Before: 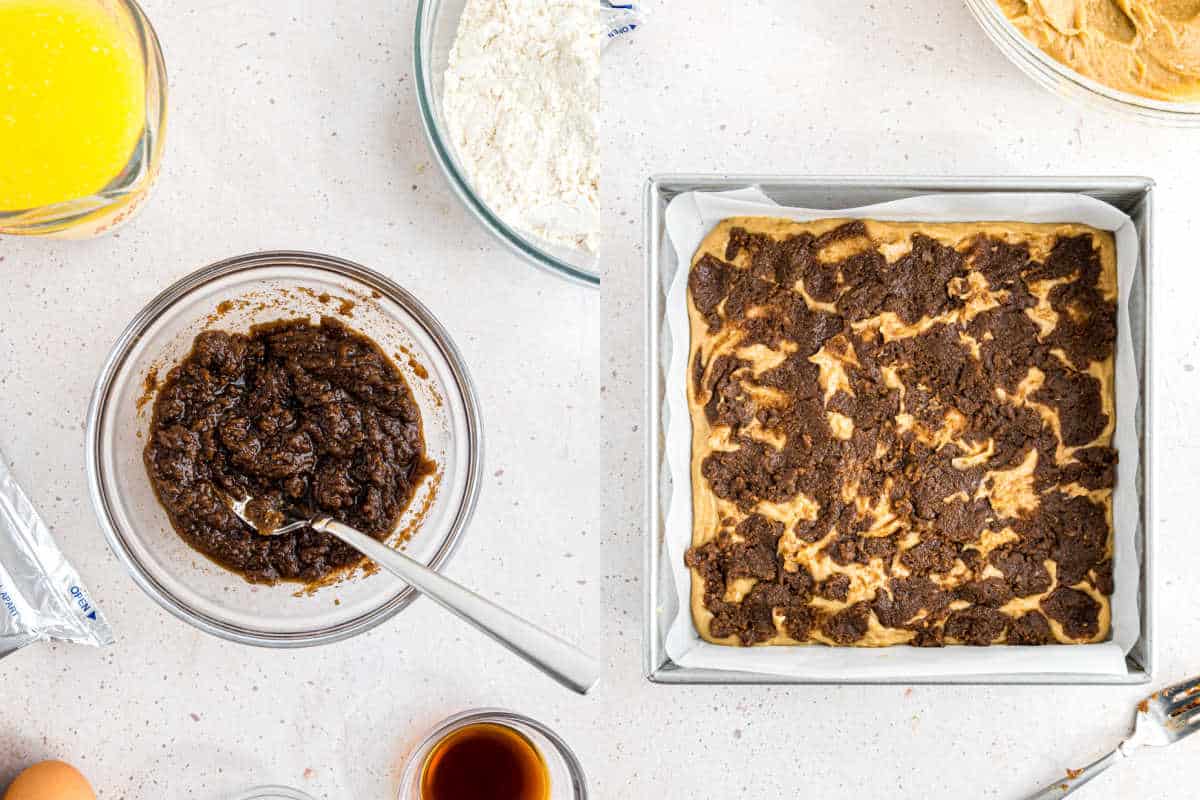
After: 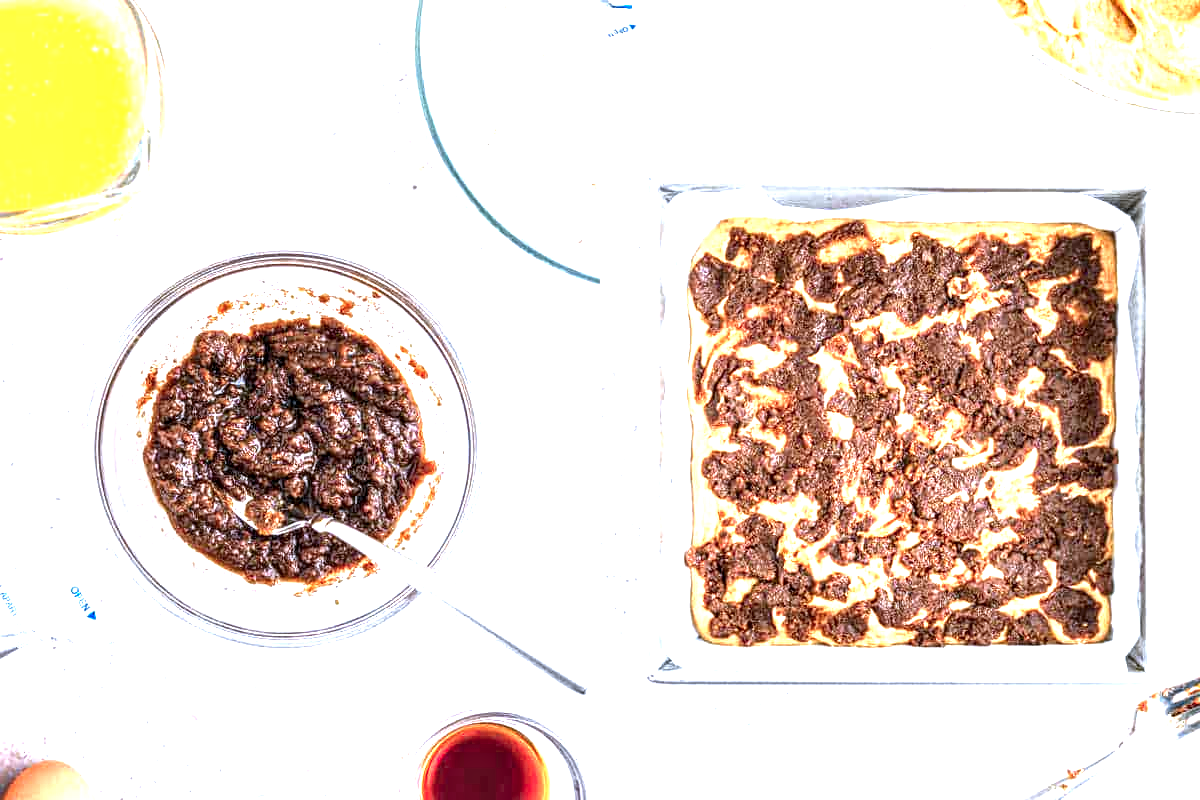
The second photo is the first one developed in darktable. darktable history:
color zones: curves: ch1 [(0.29, 0.492) (0.373, 0.185) (0.509, 0.481)]; ch2 [(0.25, 0.462) (0.749, 0.457)], mix 40.67%
local contrast: highlights 60%, shadows 60%, detail 160%
white balance: red 0.967, blue 1.119, emerald 0.756
exposure: black level correction 0, exposure 1.45 EV, compensate exposure bias true, compensate highlight preservation false
